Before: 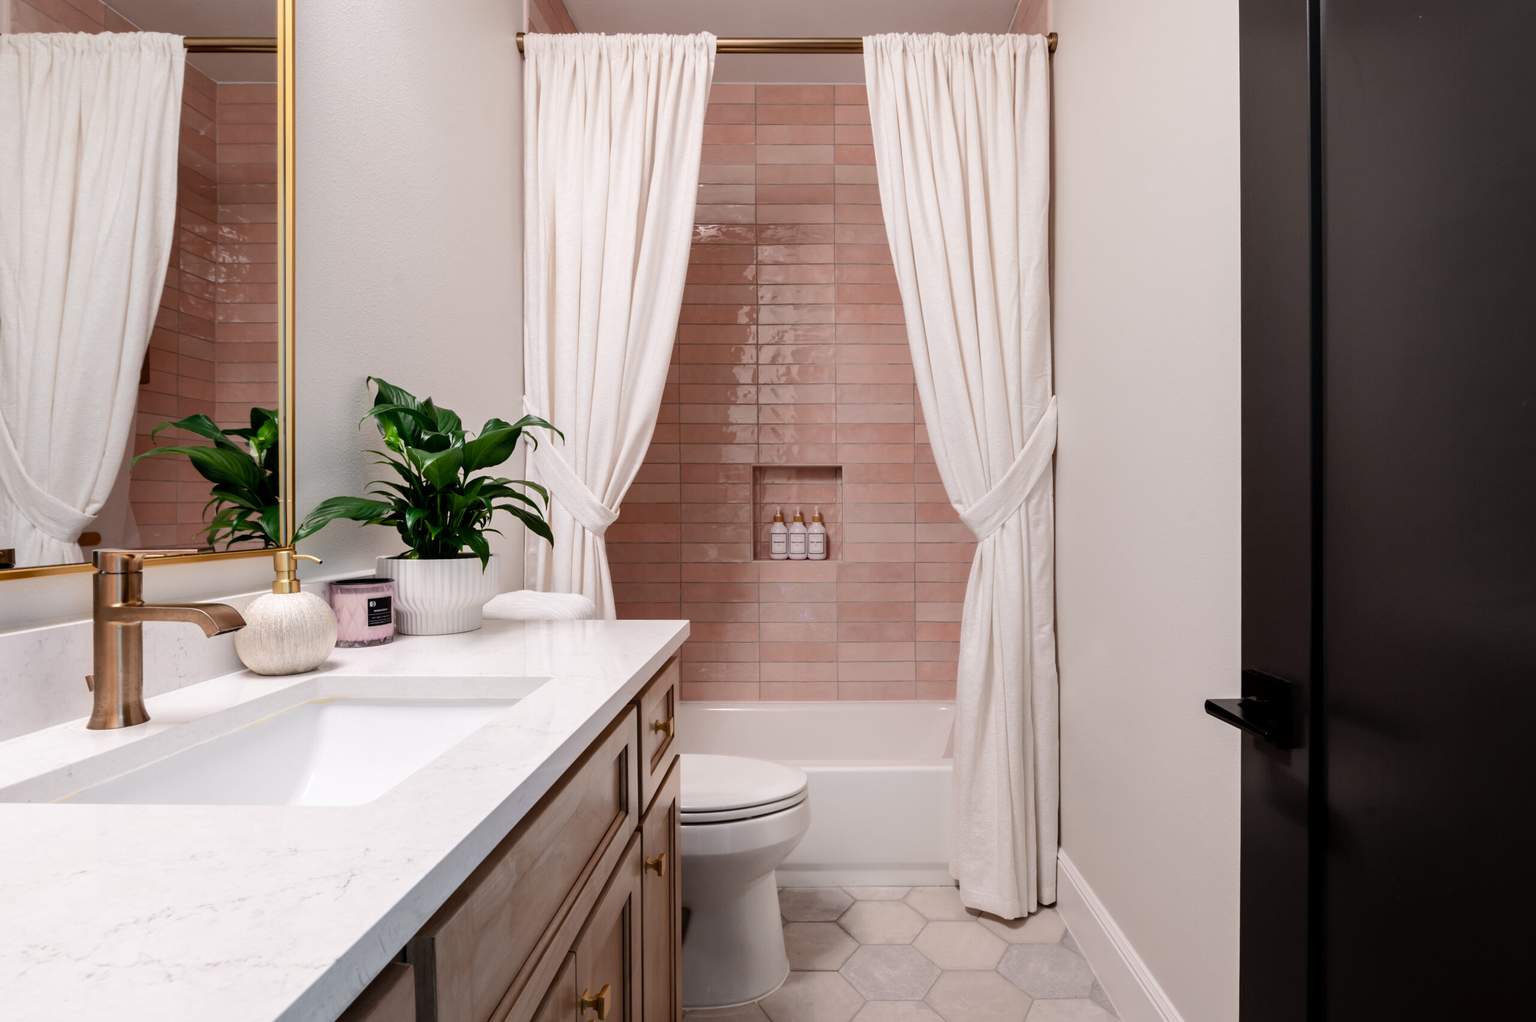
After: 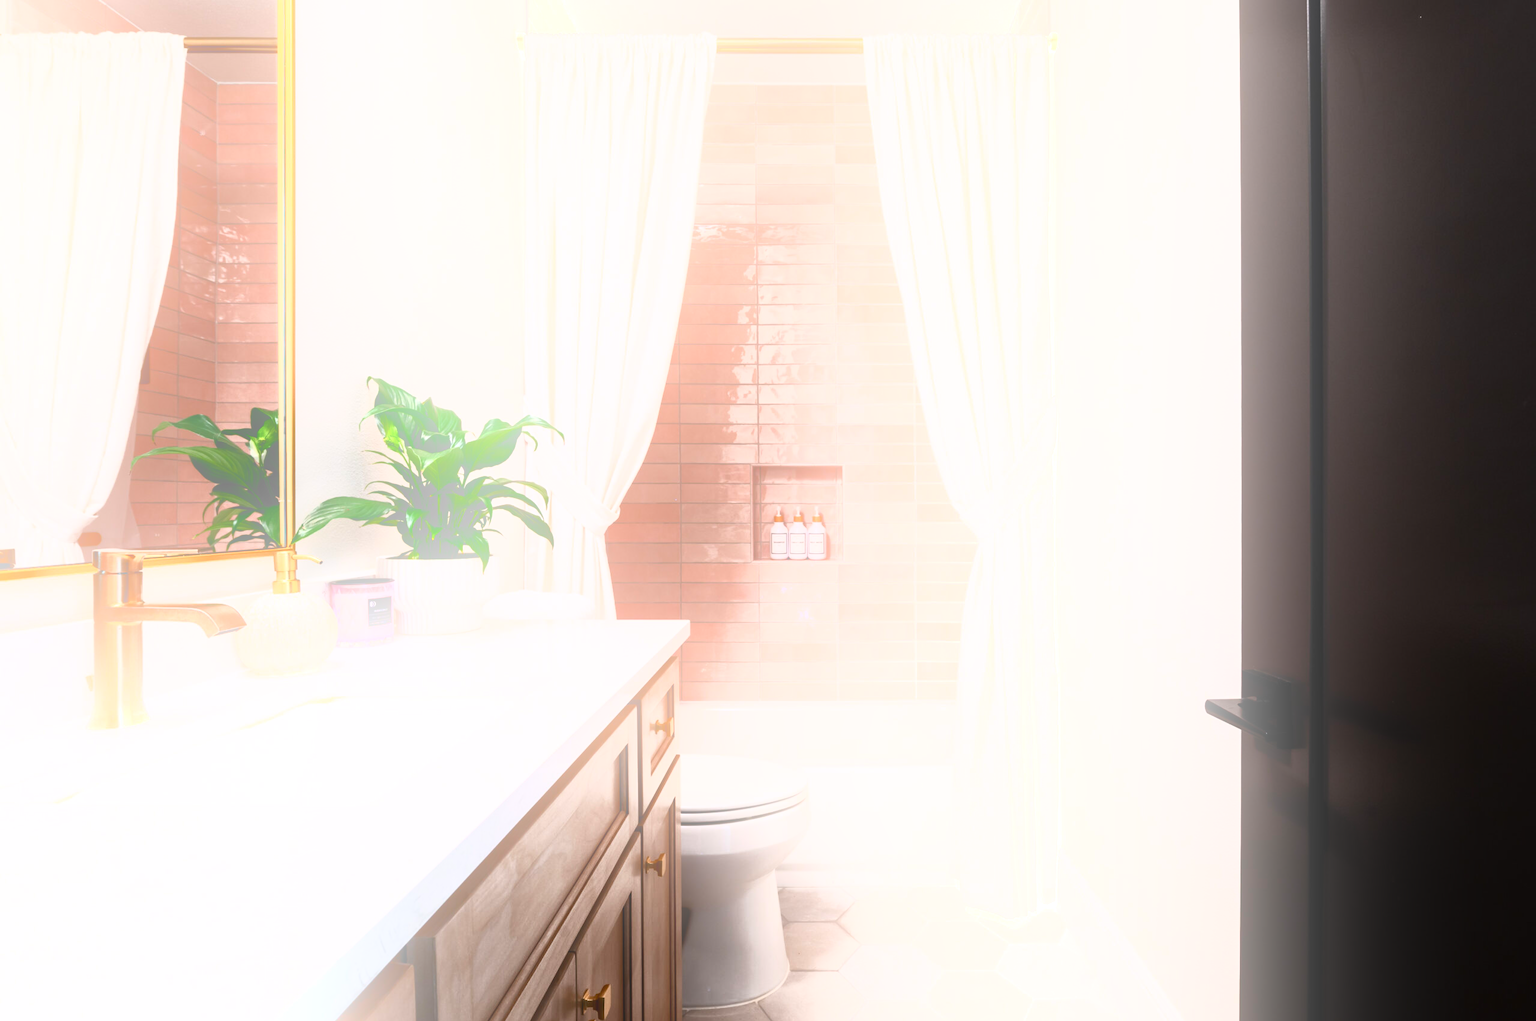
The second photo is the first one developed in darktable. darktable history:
contrast brightness saturation: contrast 0.62, brightness 0.34, saturation 0.14
bloom: size 38%, threshold 95%, strength 30%
tone equalizer: on, module defaults
